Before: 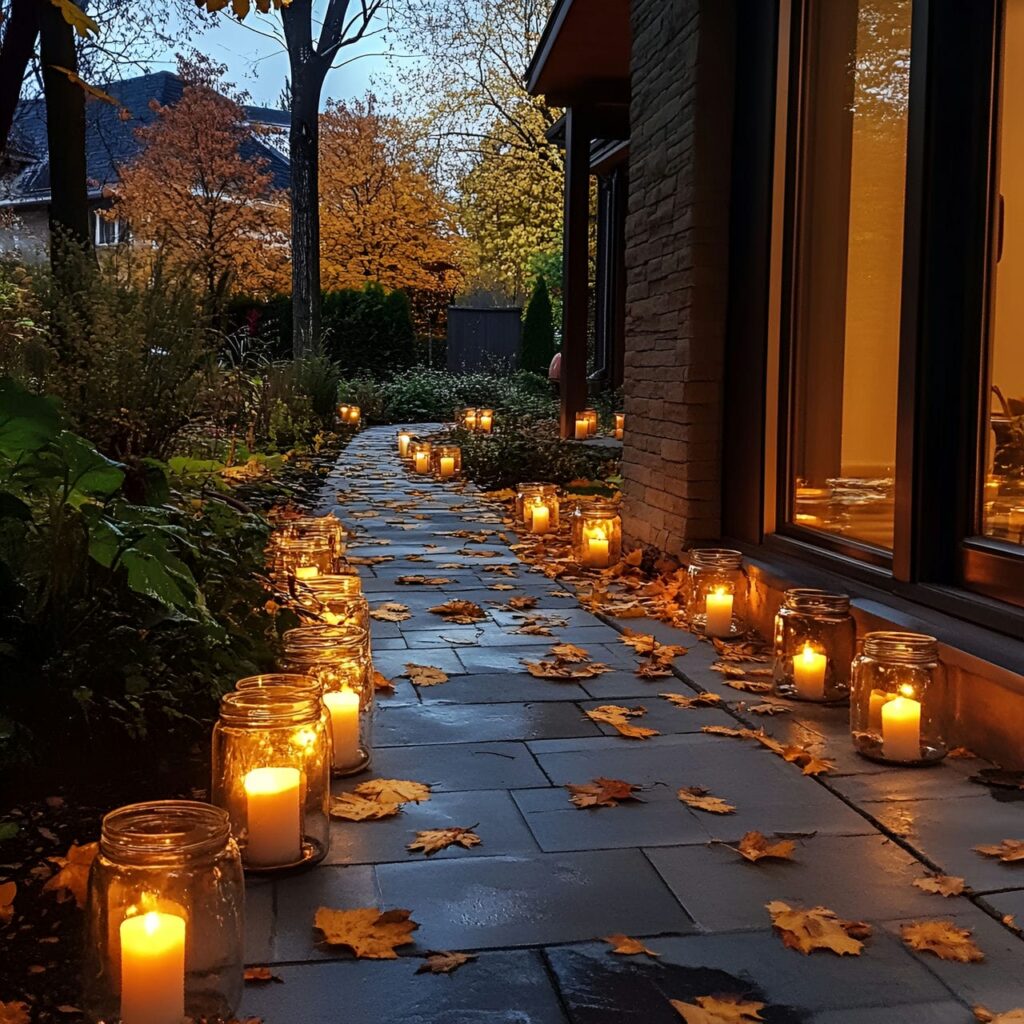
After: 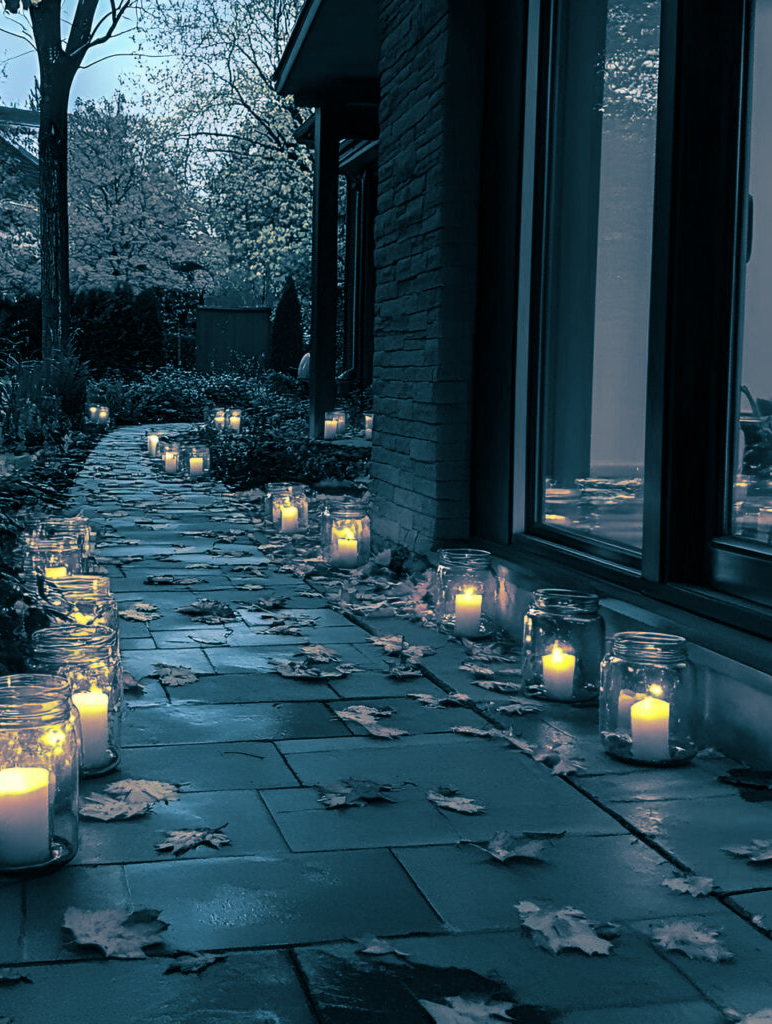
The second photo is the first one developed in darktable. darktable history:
crop and rotate: left 24.6%
split-toning: shadows › hue 212.4°, balance -70
